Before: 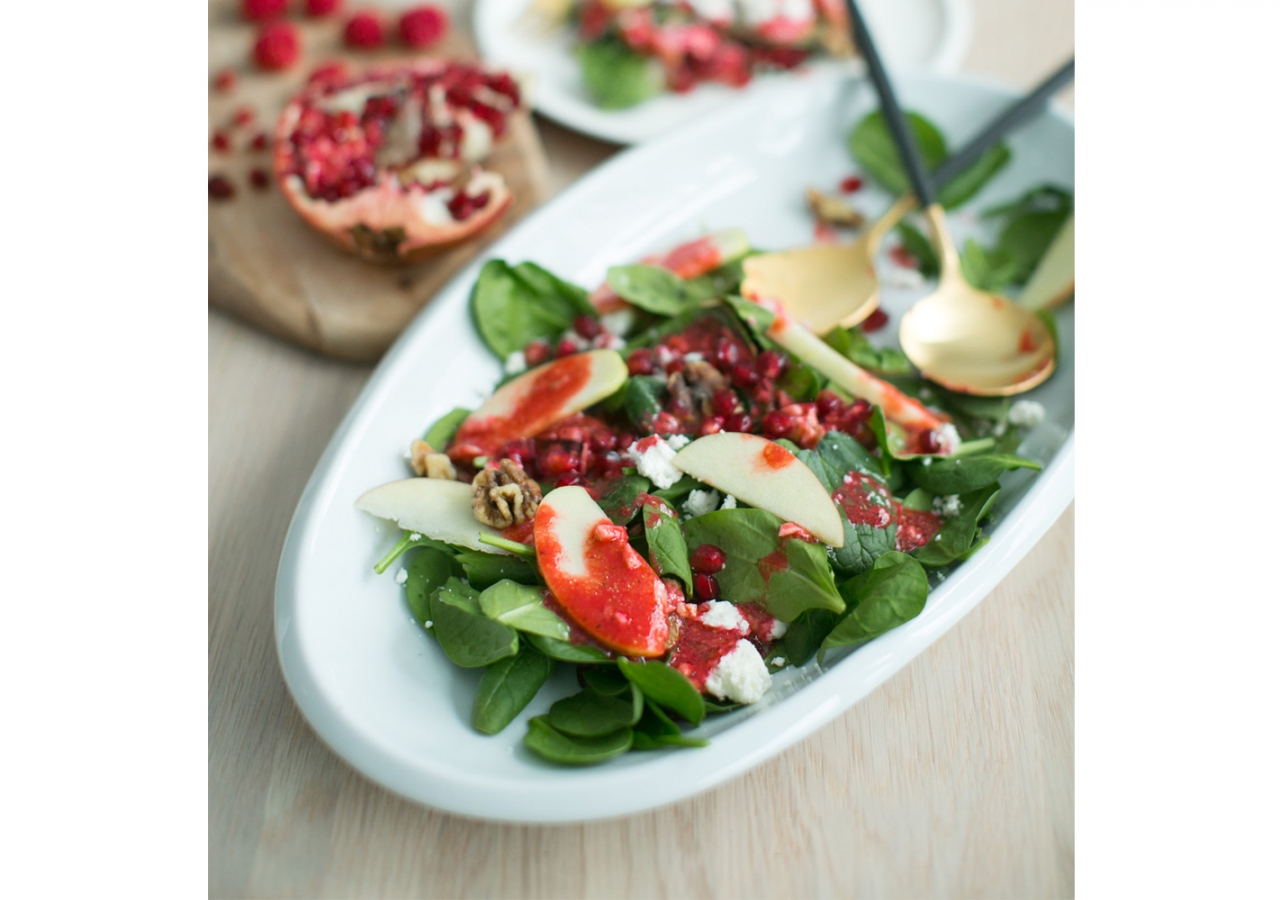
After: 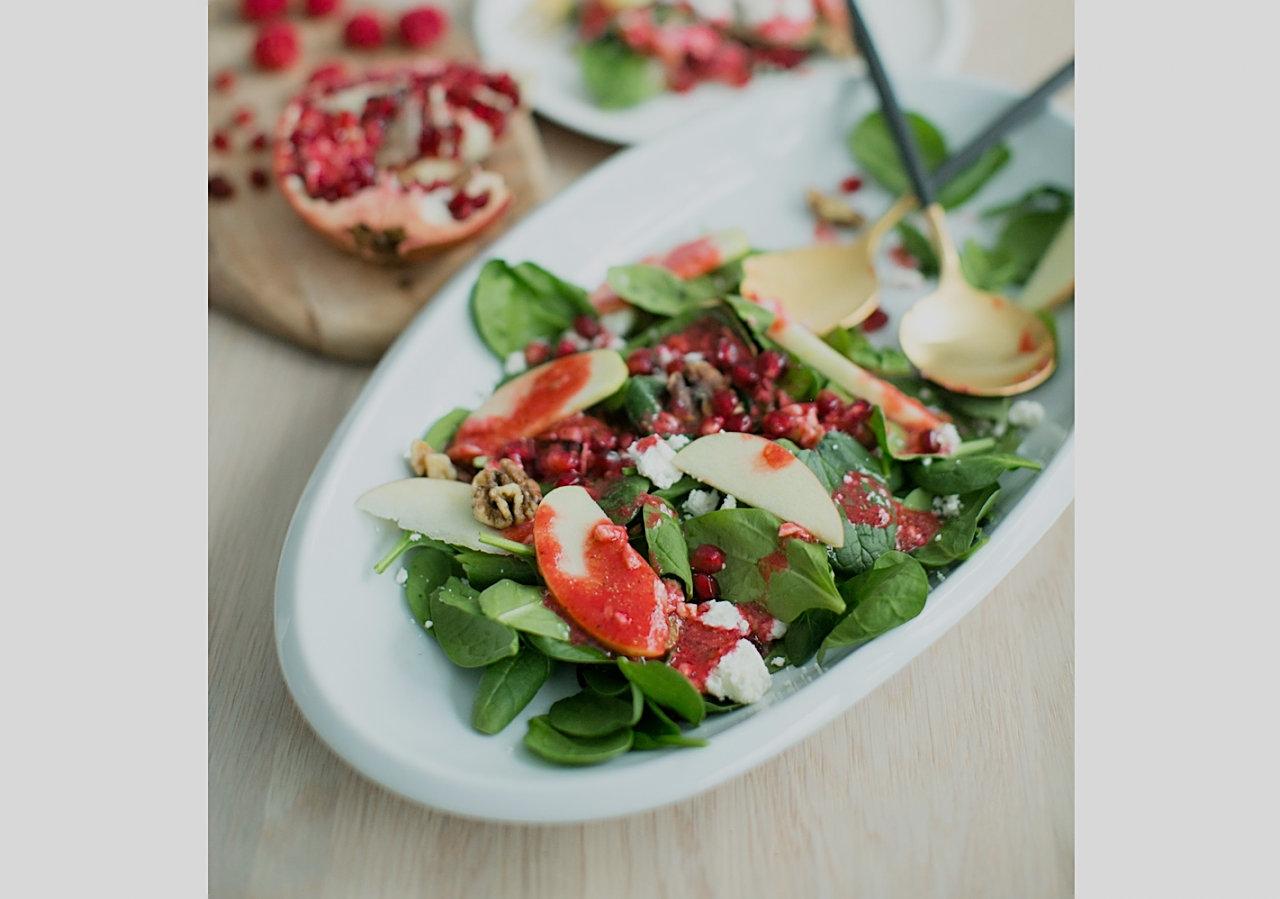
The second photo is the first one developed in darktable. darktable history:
filmic rgb: hardness 4.17, contrast 0.921
sharpen: on, module defaults
crop: bottom 0.071%
